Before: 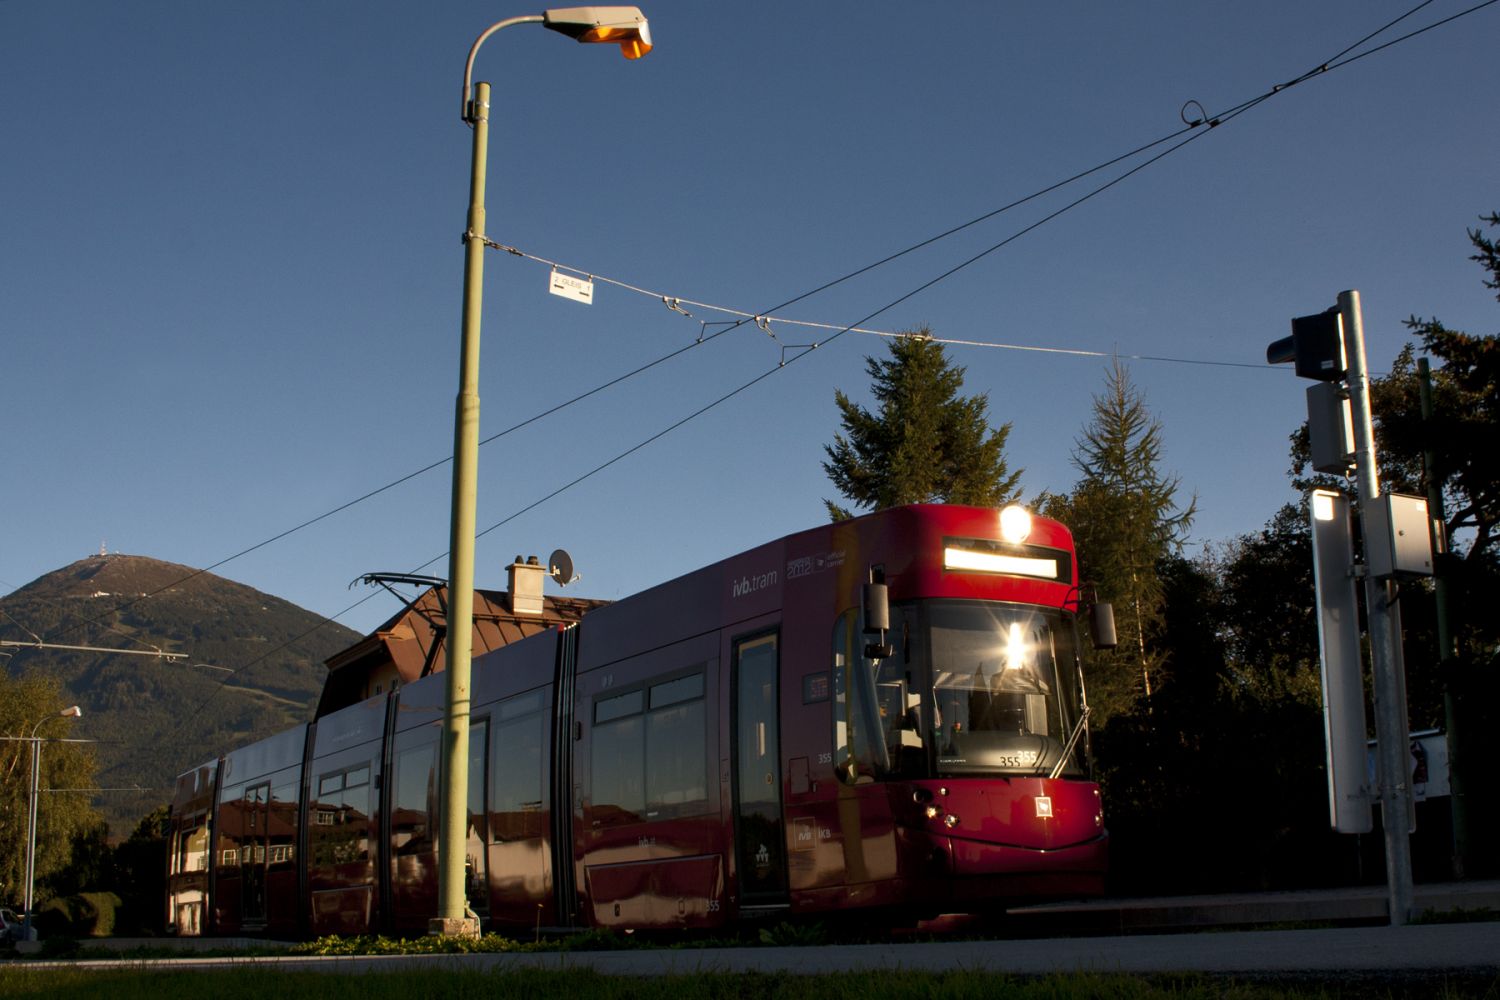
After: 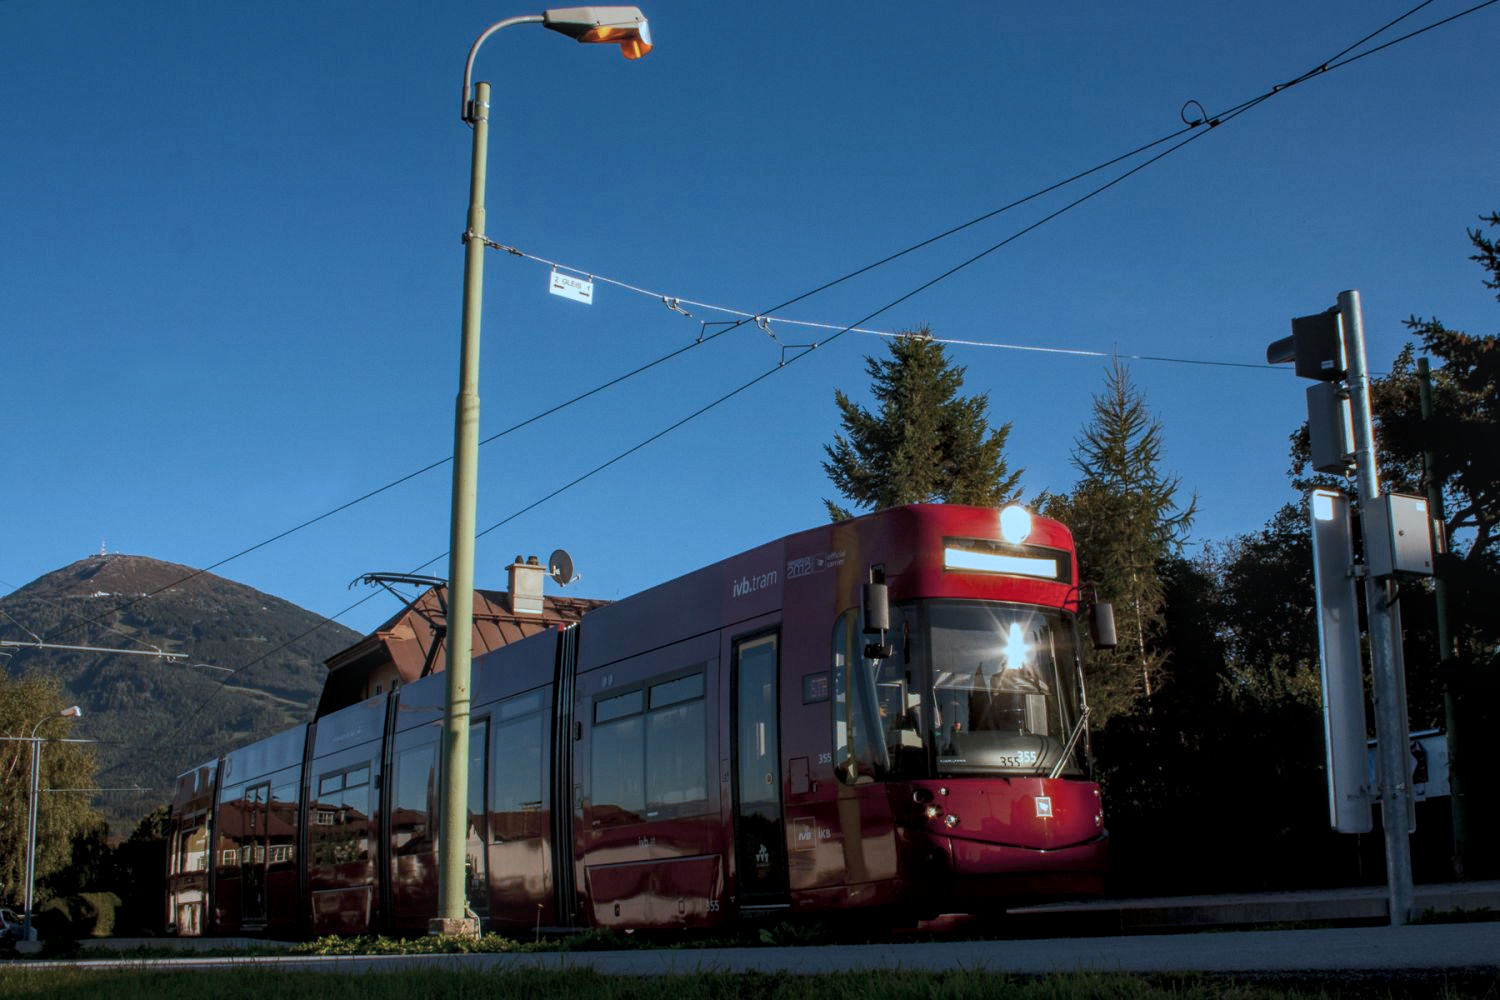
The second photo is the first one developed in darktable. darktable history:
local contrast: highlights 66%, shadows 33%, detail 166%, midtone range 0.2
color correction: highlights a* -9.73, highlights b* -21.22
color calibration: illuminant as shot in camera, x 0.358, y 0.373, temperature 4628.91 K
